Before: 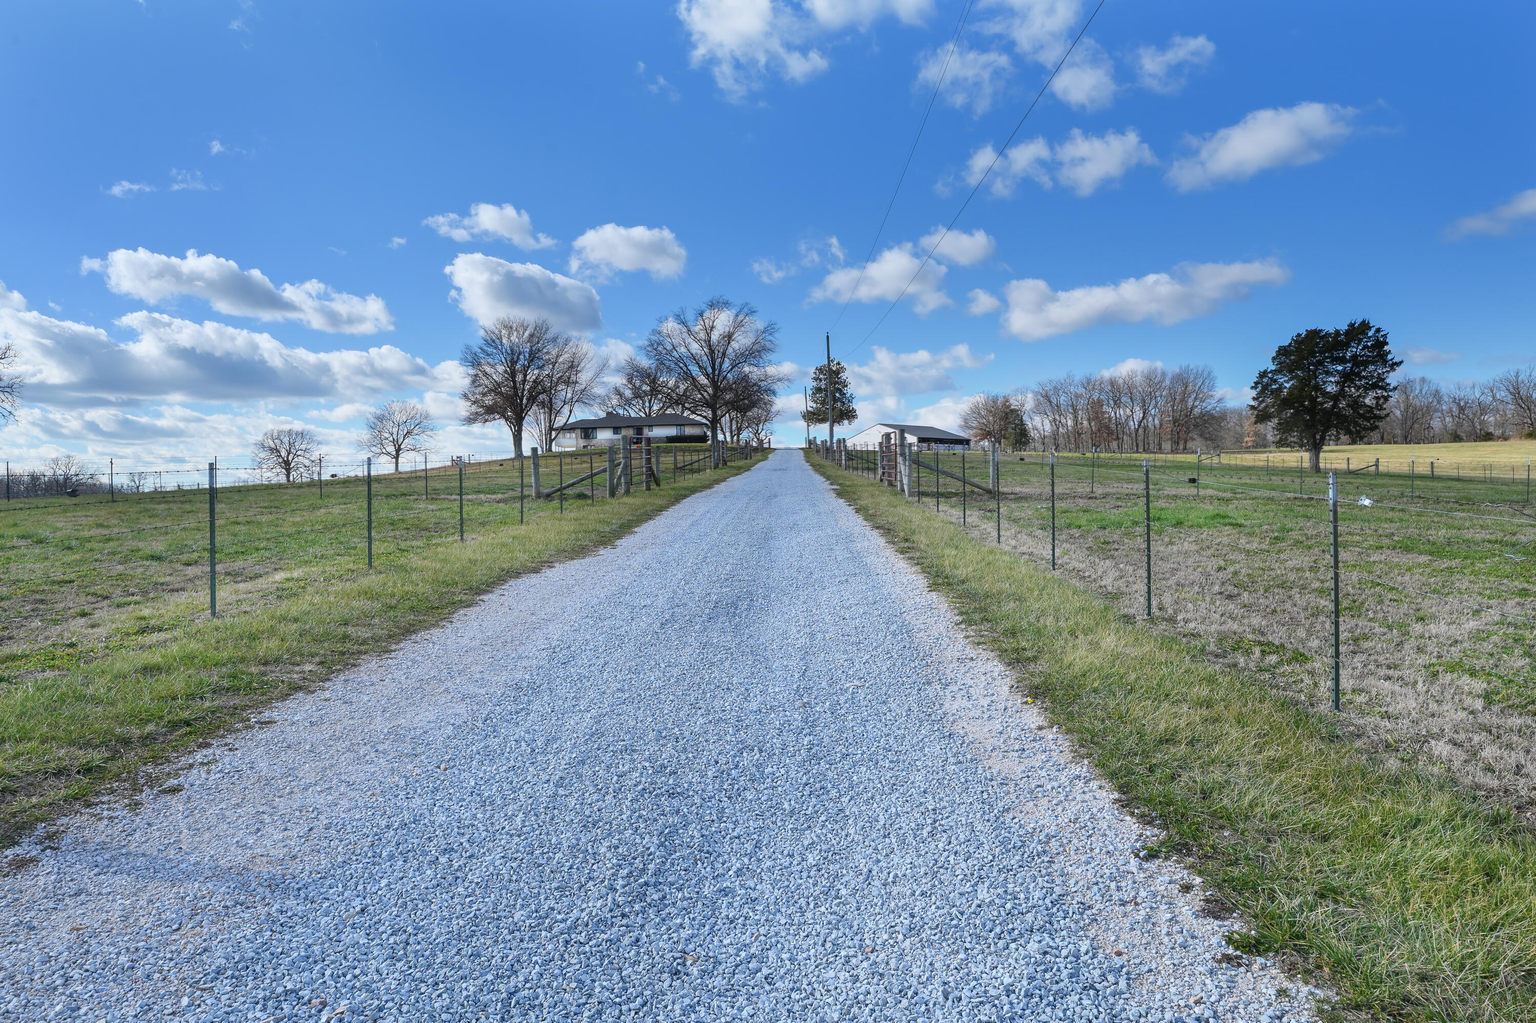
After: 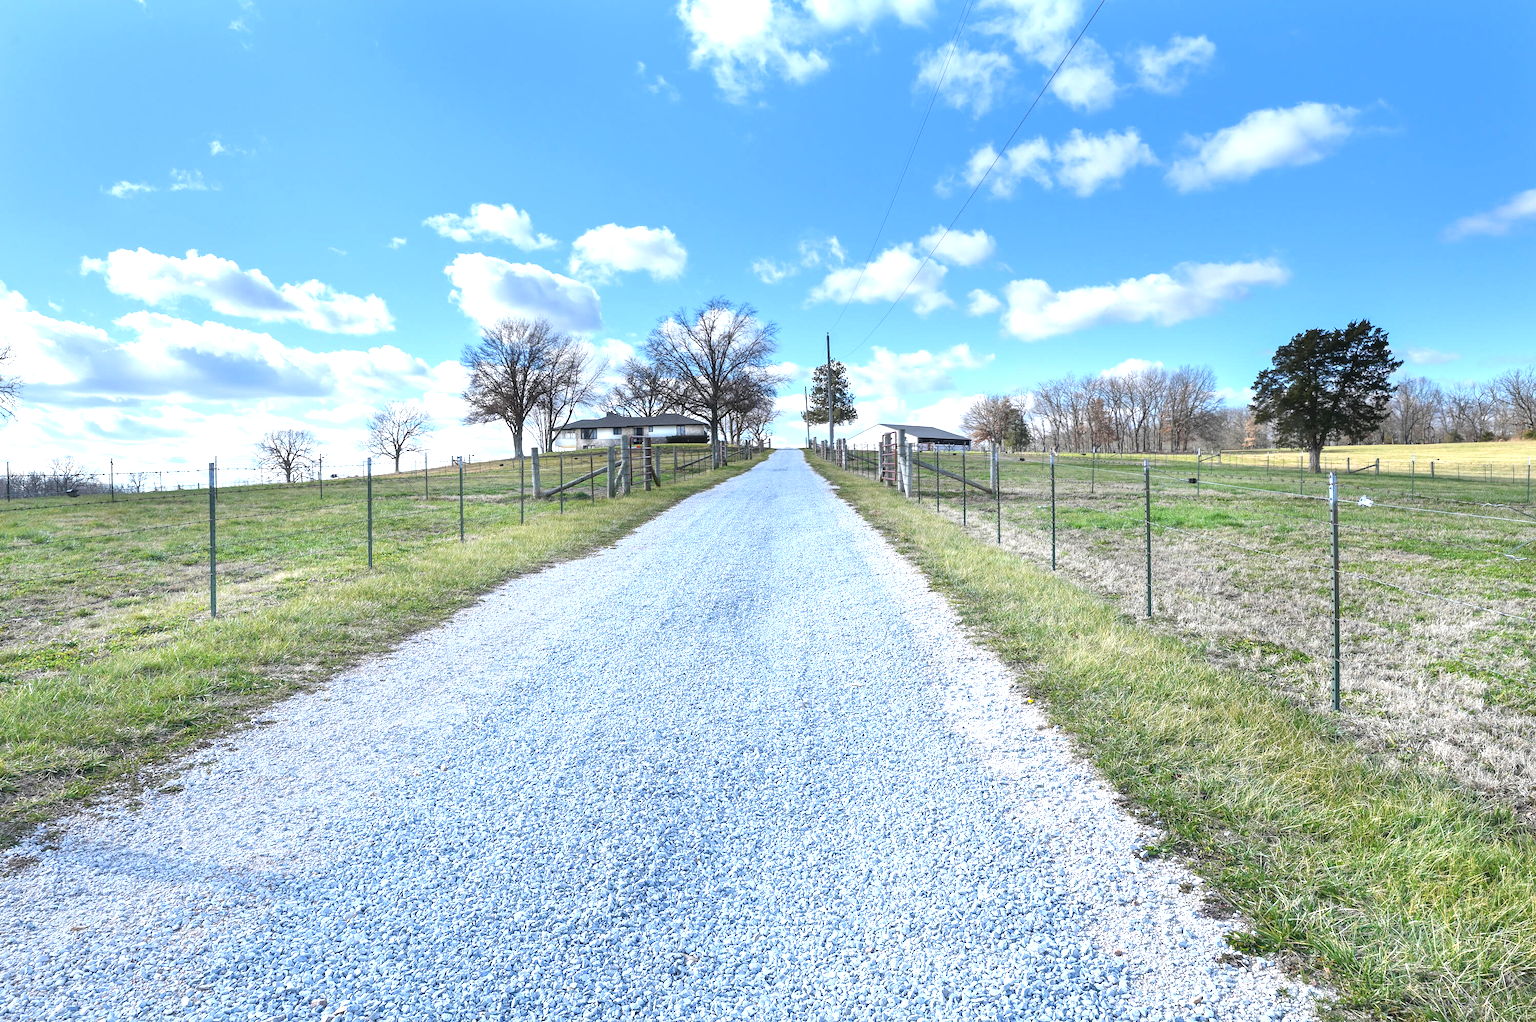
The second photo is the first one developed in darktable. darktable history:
exposure: black level correction 0, exposure 1 EV, compensate highlight preservation false
